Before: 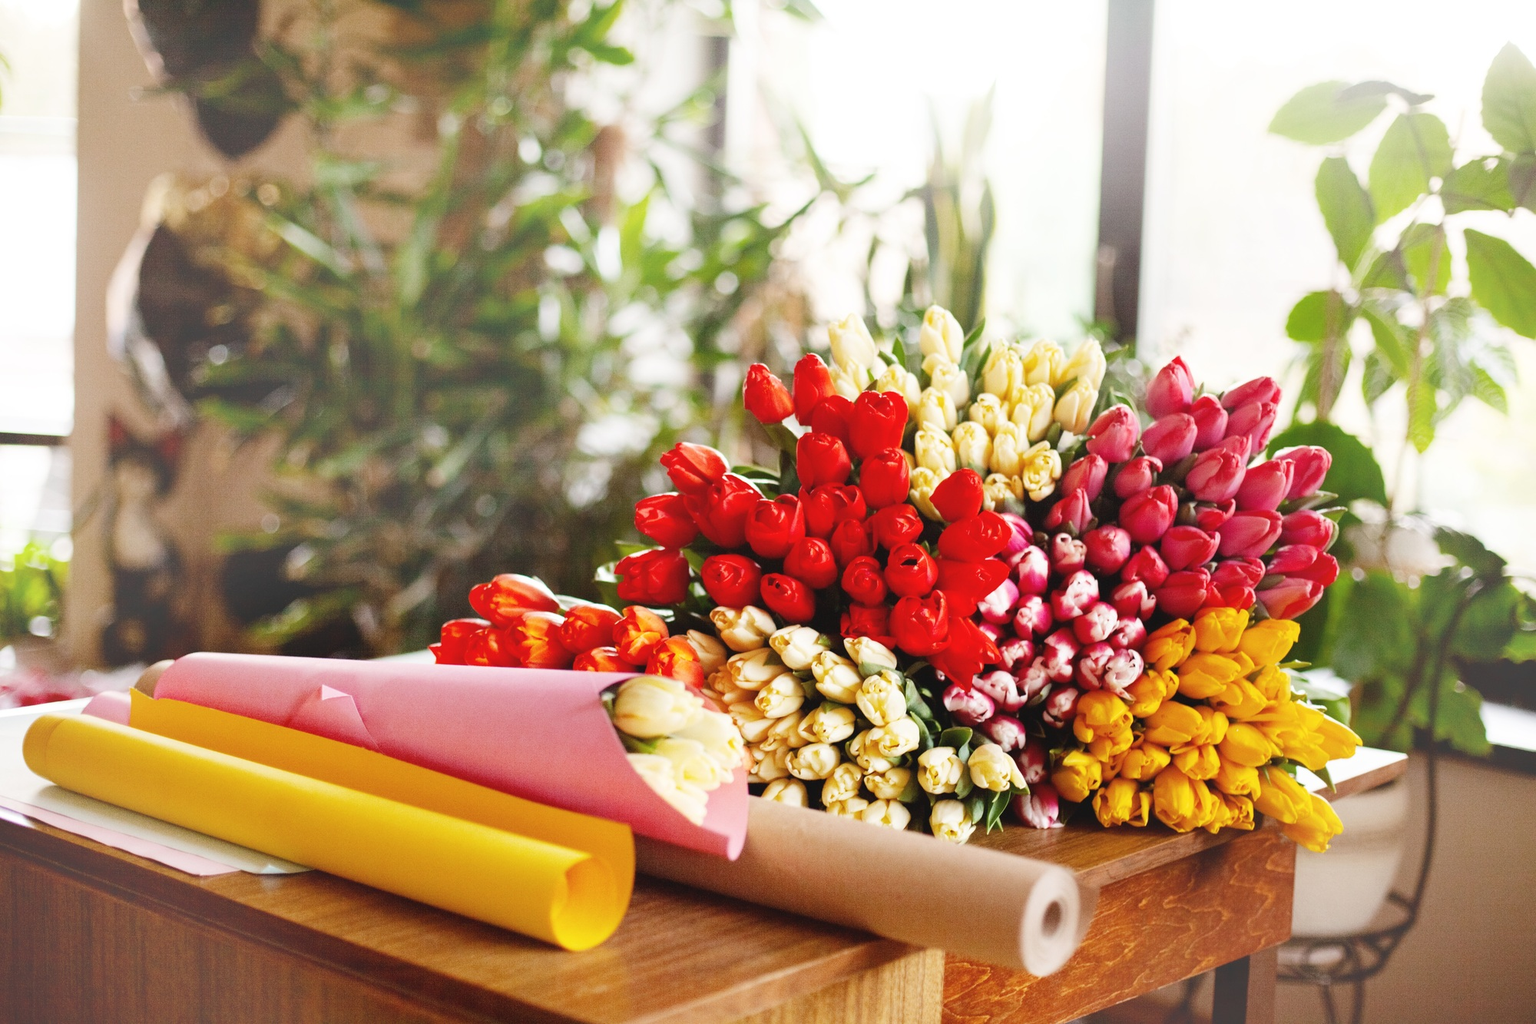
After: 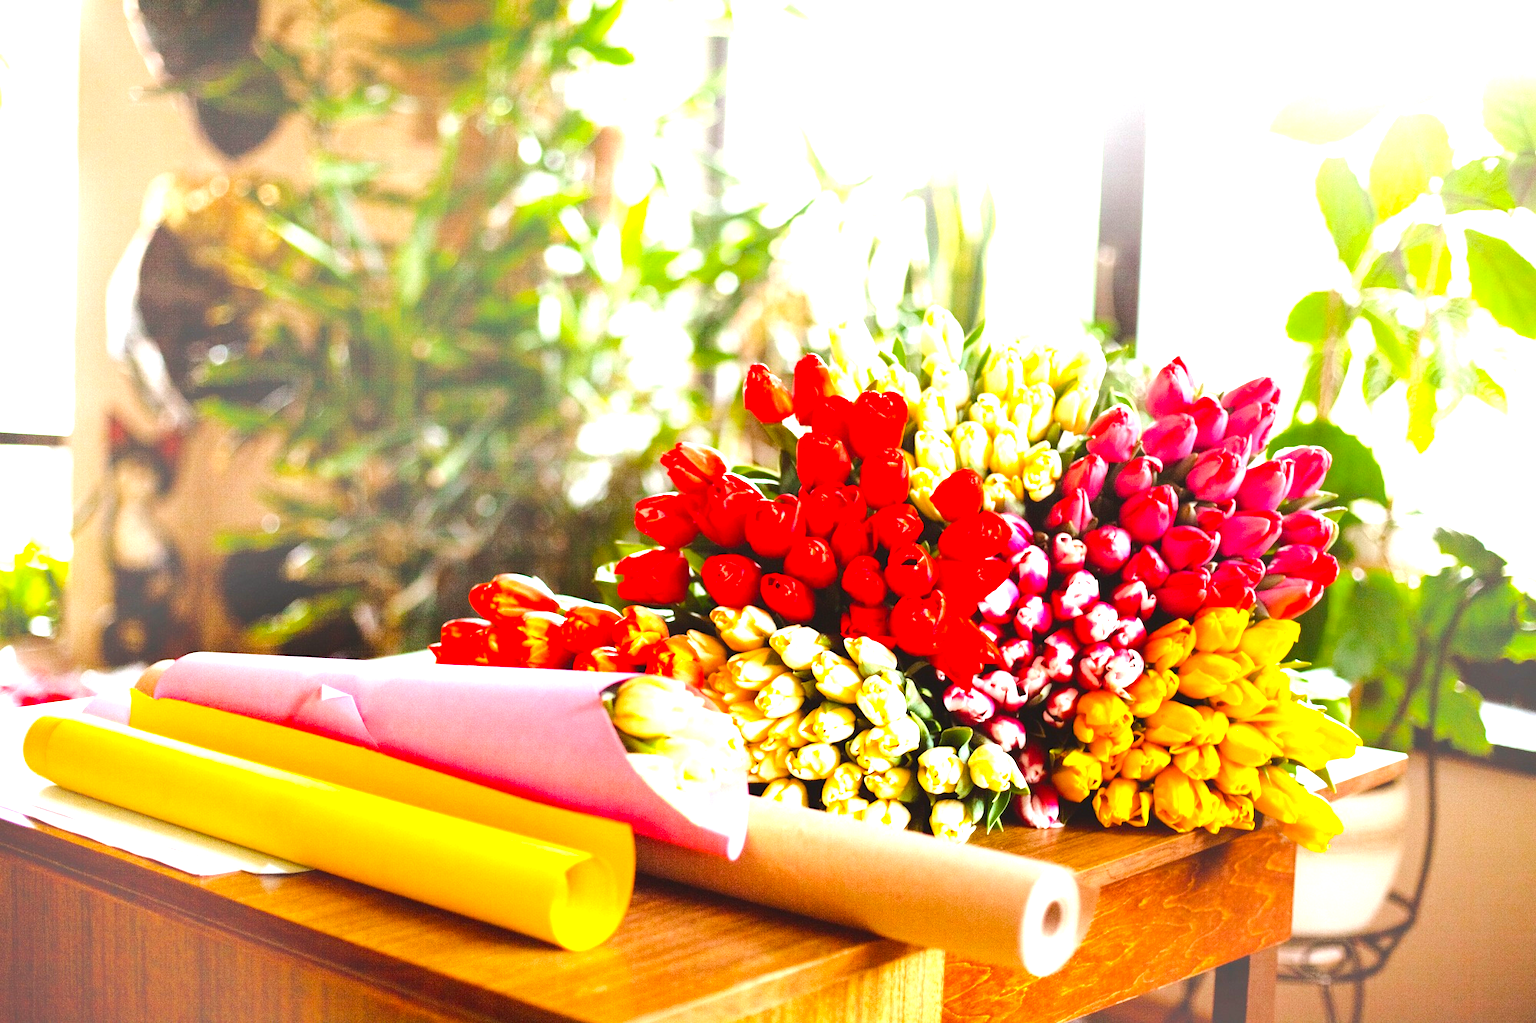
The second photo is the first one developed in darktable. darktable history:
color correction: highlights a* -2.73, highlights b* -2.09, shadows a* 2.41, shadows b* 2.73
tone equalizer: -8 EV -0.417 EV, -7 EV -0.389 EV, -6 EV -0.333 EV, -5 EV -0.222 EV, -3 EV 0.222 EV, -2 EV 0.333 EV, -1 EV 0.389 EV, +0 EV 0.417 EV, edges refinement/feathering 500, mask exposure compensation -1.57 EV, preserve details no
color balance rgb: perceptual saturation grading › global saturation 25%, perceptual brilliance grading › mid-tones 10%, perceptual brilliance grading › shadows 15%, global vibrance 20%
exposure: exposure 0.74 EV, compensate highlight preservation false
